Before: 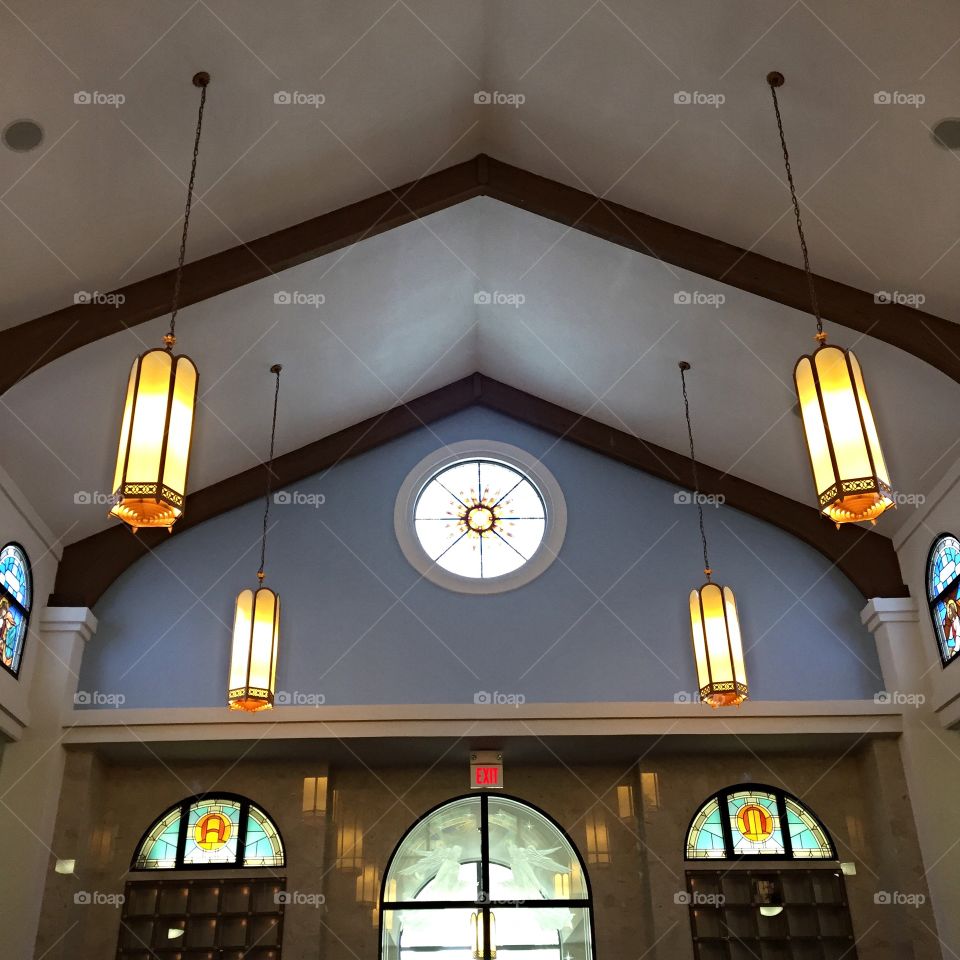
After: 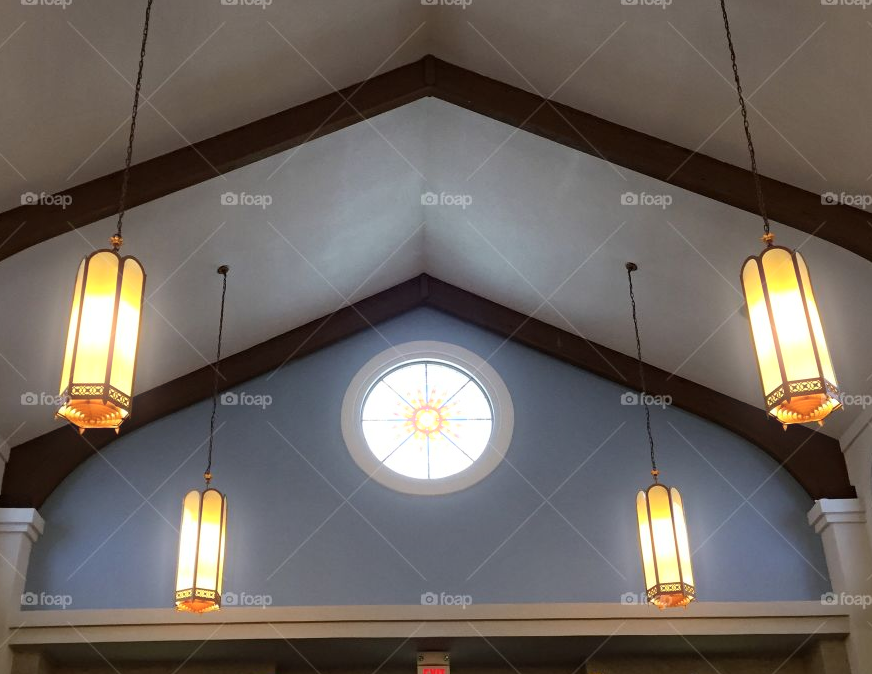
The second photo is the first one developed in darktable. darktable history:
contrast brightness saturation: saturation -0.05
crop: left 5.596%, top 10.314%, right 3.534%, bottom 19.395%
bloom: size 5%, threshold 95%, strength 15%
